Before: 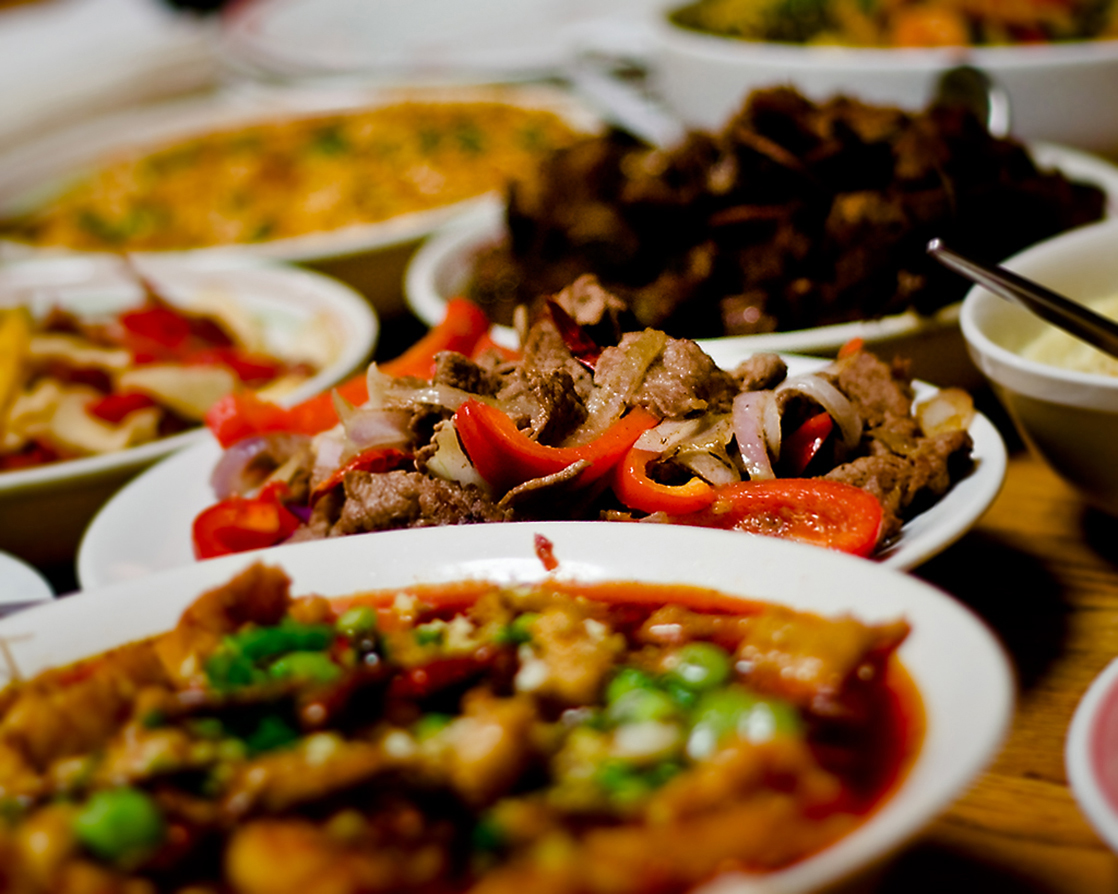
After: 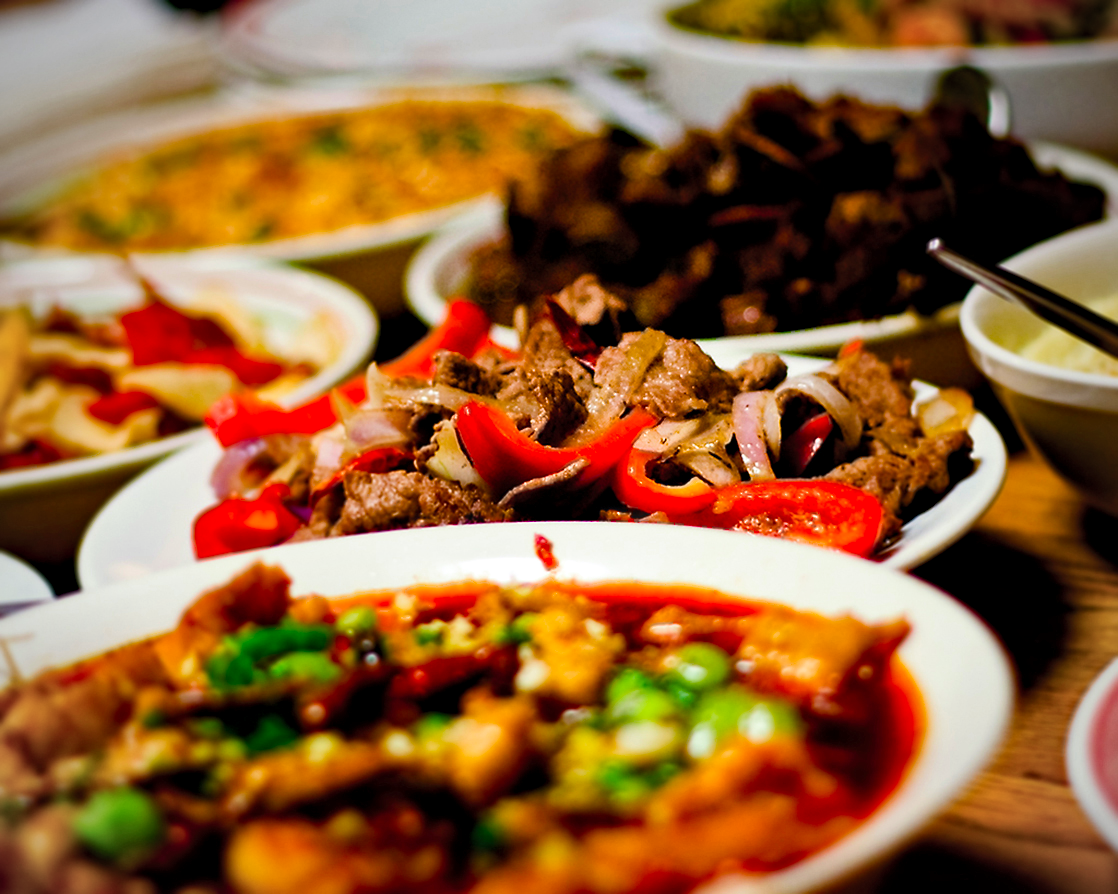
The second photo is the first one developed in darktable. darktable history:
split-toning: shadows › saturation 0.61, highlights › saturation 0.58, balance -28.74, compress 87.36%
graduated density: on, module defaults
haze removal: strength 0.29, distance 0.25, compatibility mode true, adaptive false
defringe: on, module defaults
vibrance: on, module defaults
local contrast: highlights 100%, shadows 100%, detail 120%, midtone range 0.2
contrast brightness saturation: contrast 0.24, brightness 0.26, saturation 0.39
vignetting: fall-off radius 63.6%
